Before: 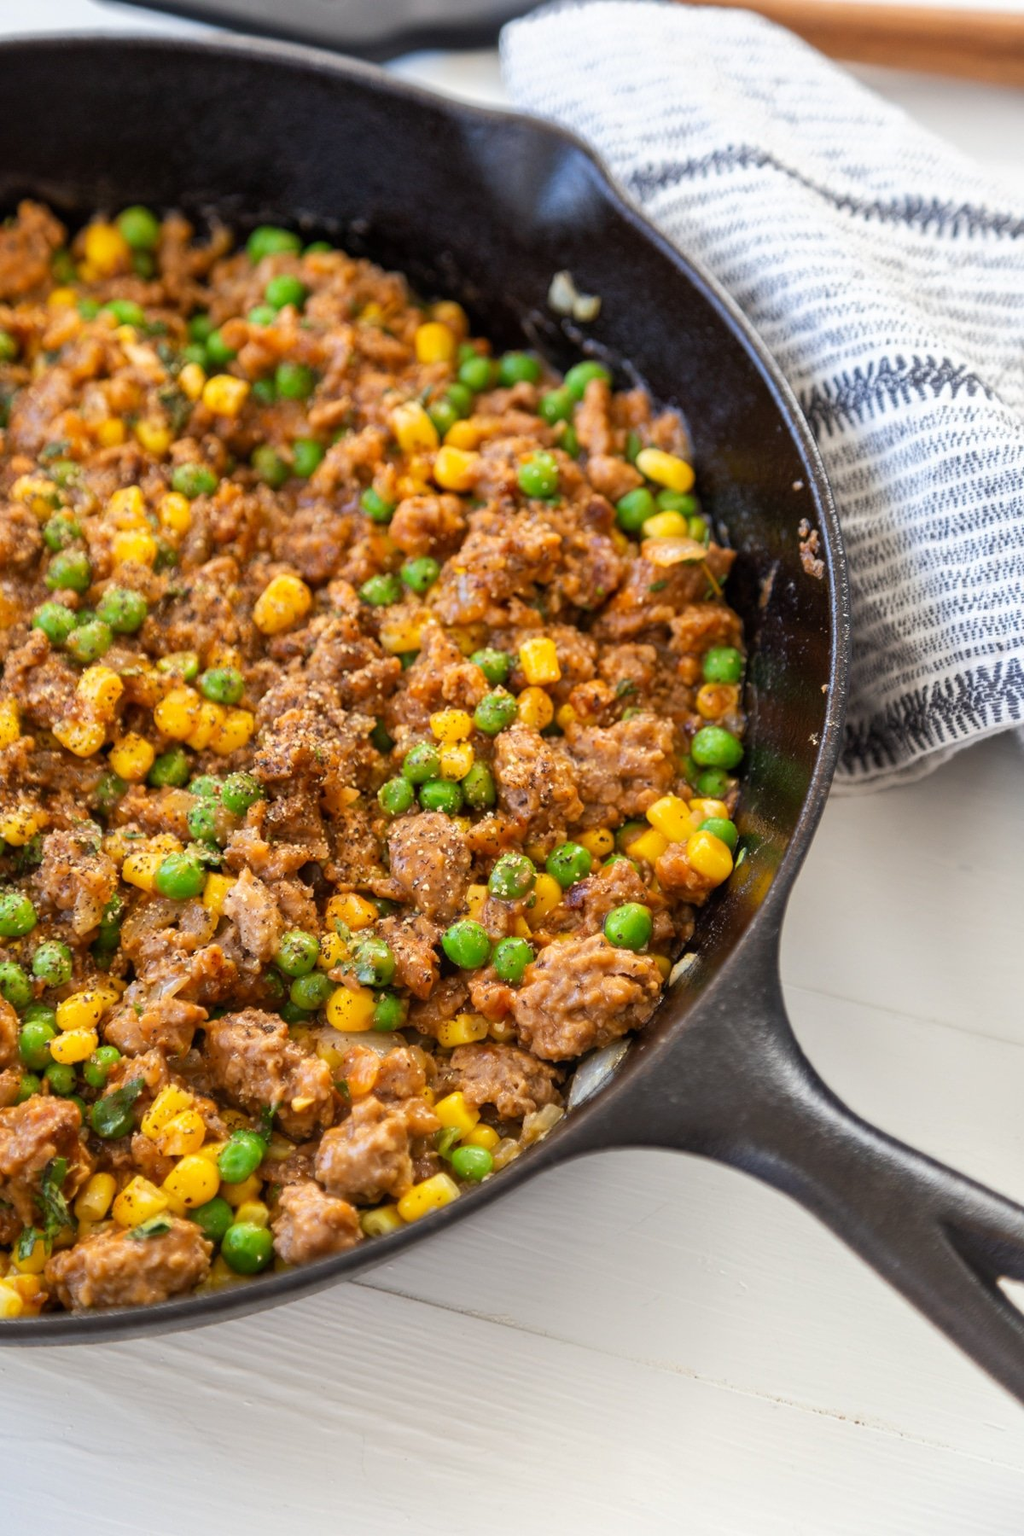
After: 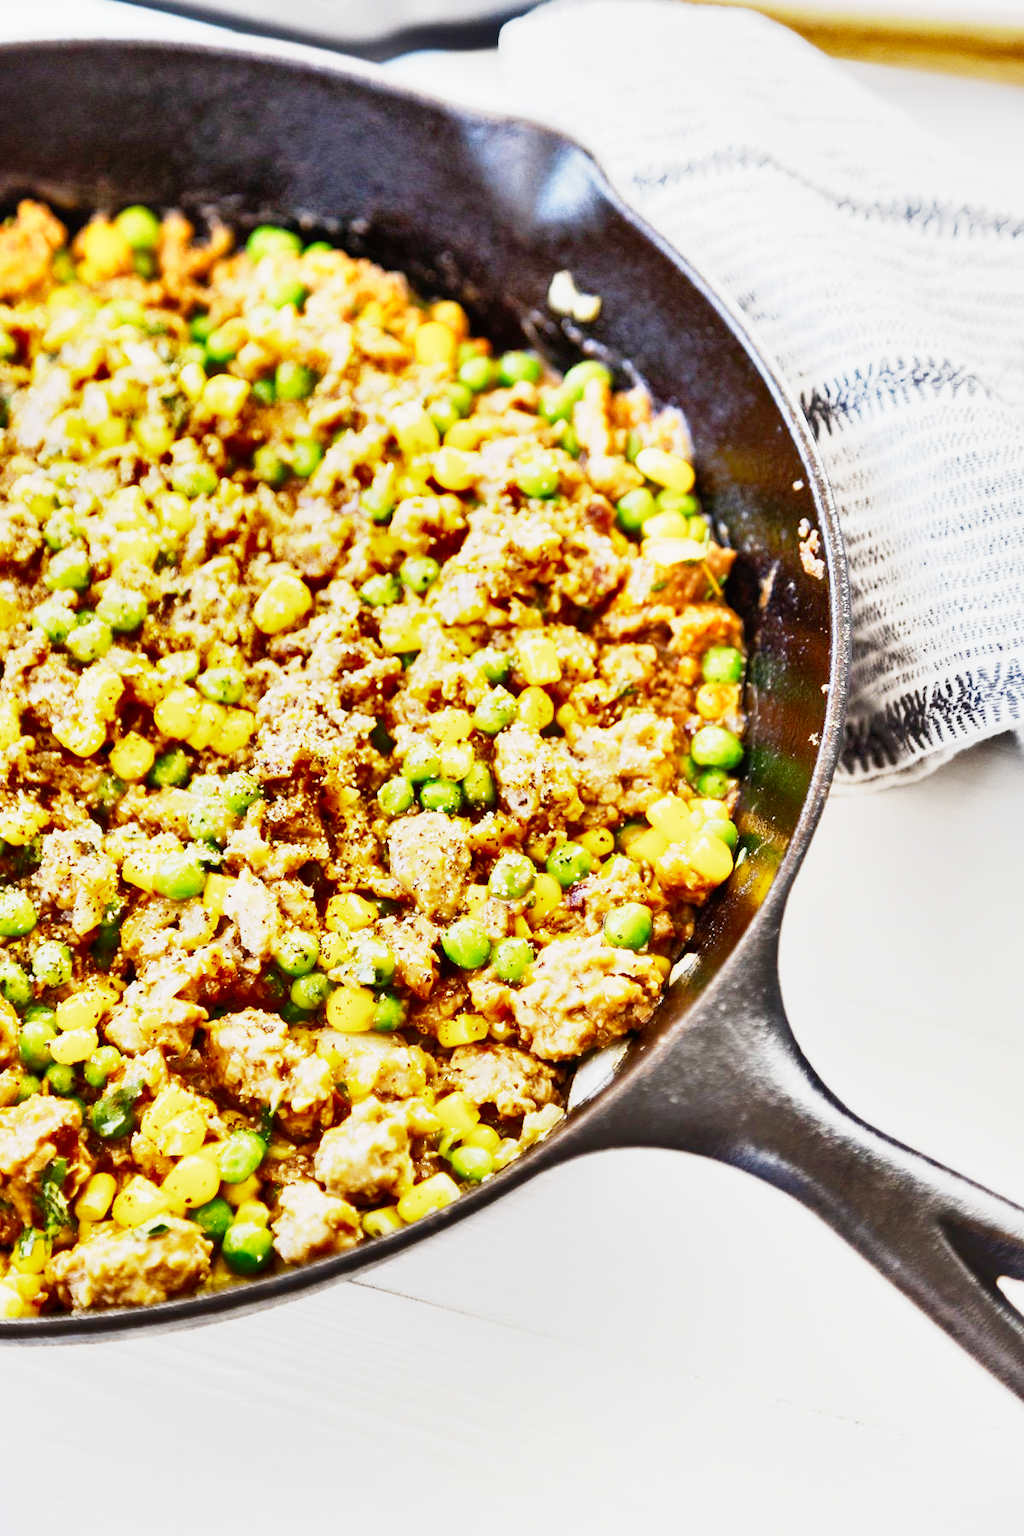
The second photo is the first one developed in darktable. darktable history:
exposure: black level correction 0, exposure 1.388 EV, compensate exposure bias true, compensate highlight preservation false
base curve: curves: ch0 [(0, 0) (0.012, 0.01) (0.073, 0.168) (0.31, 0.711) (0.645, 0.957) (1, 1)], preserve colors none
shadows and highlights: white point adjustment -3.64, highlights -63.34, highlights color adjustment 42%, soften with gaussian
